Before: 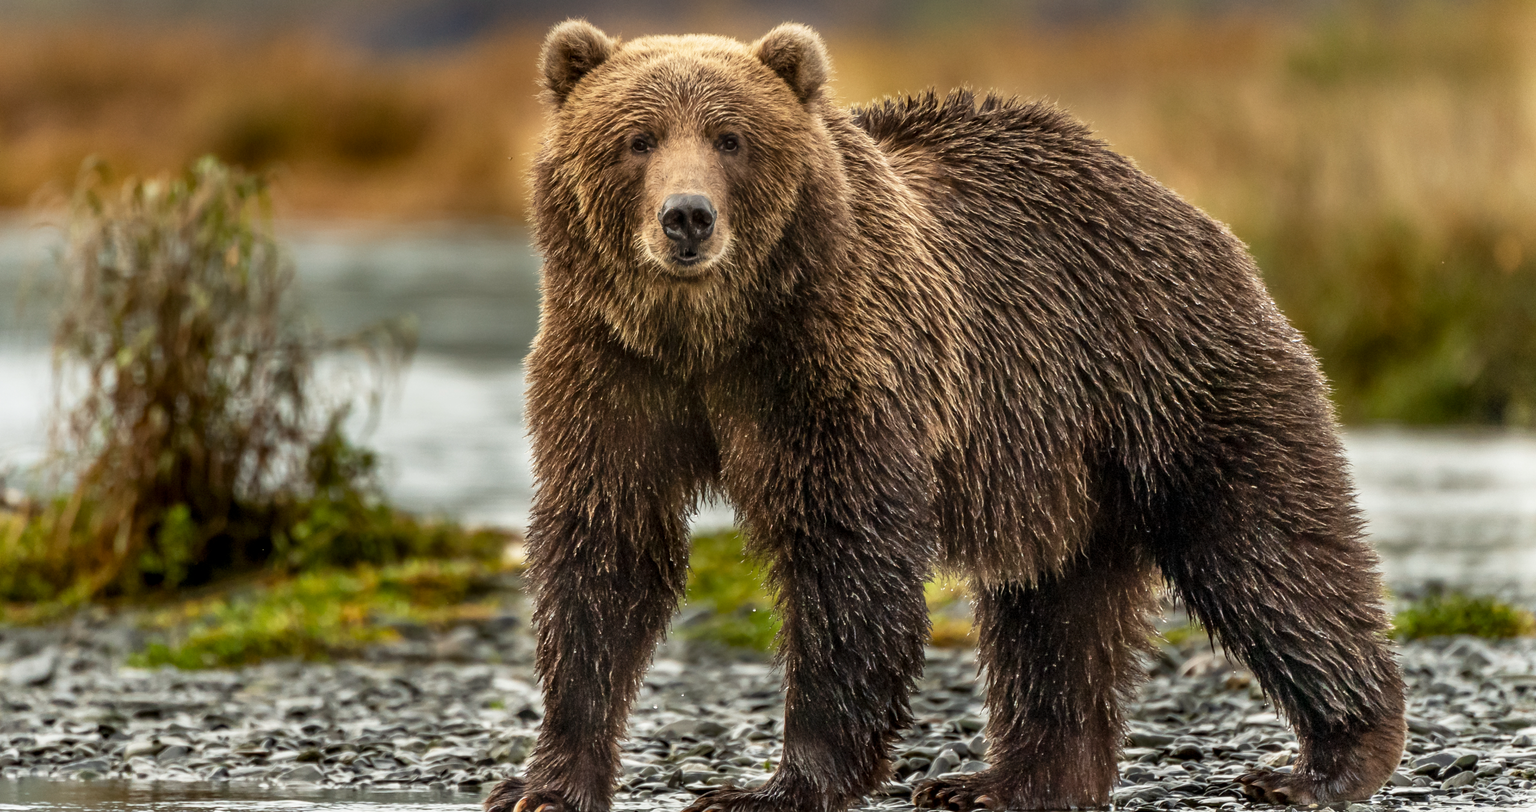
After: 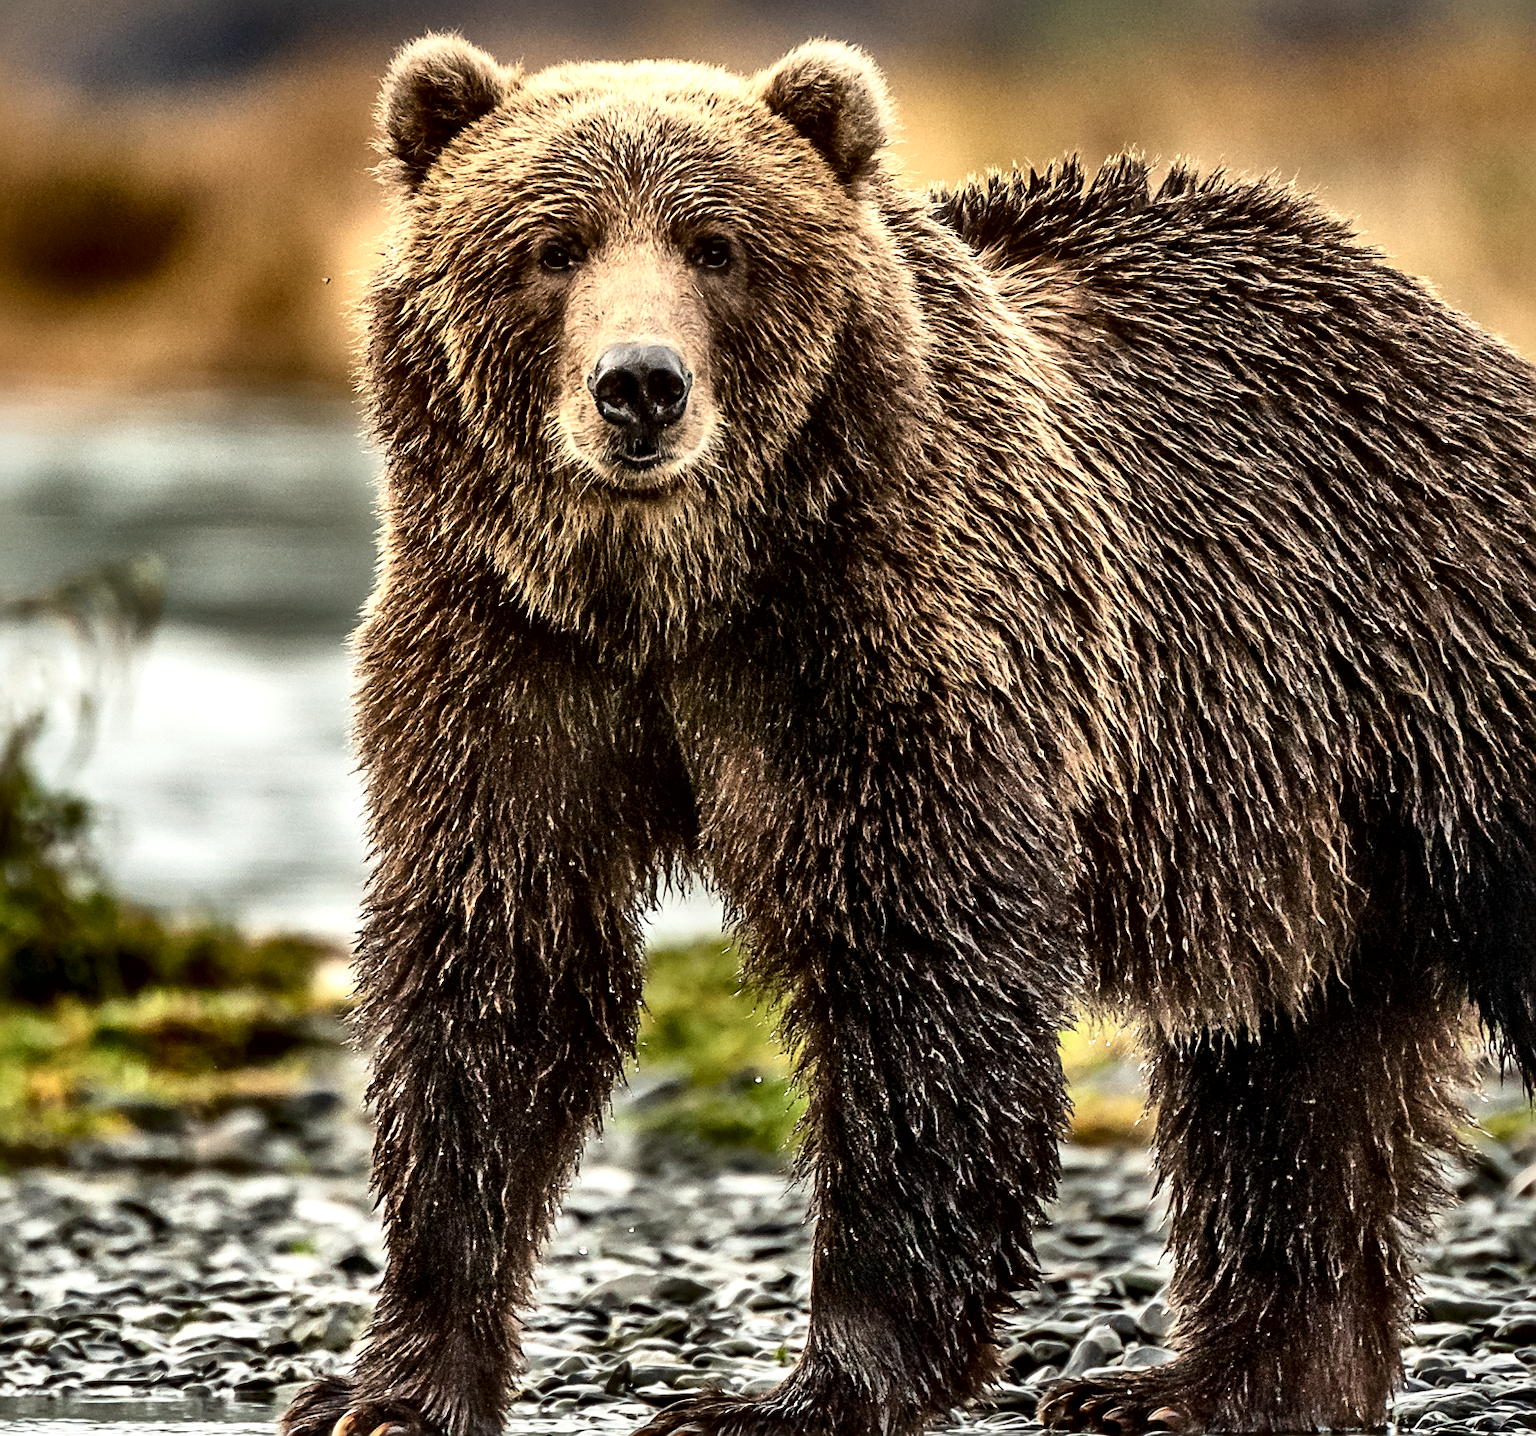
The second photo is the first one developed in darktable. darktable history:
local contrast: mode bilateral grid, contrast 44, coarseness 70, detail 212%, midtone range 0.2
tone curve: curves: ch0 [(0, 0.032) (0.181, 0.156) (0.751, 0.829) (1, 1)], color space Lab, independent channels, preserve colors none
crop: left 21.219%, right 22.256%
levels: black 0.092%
sharpen: on, module defaults
